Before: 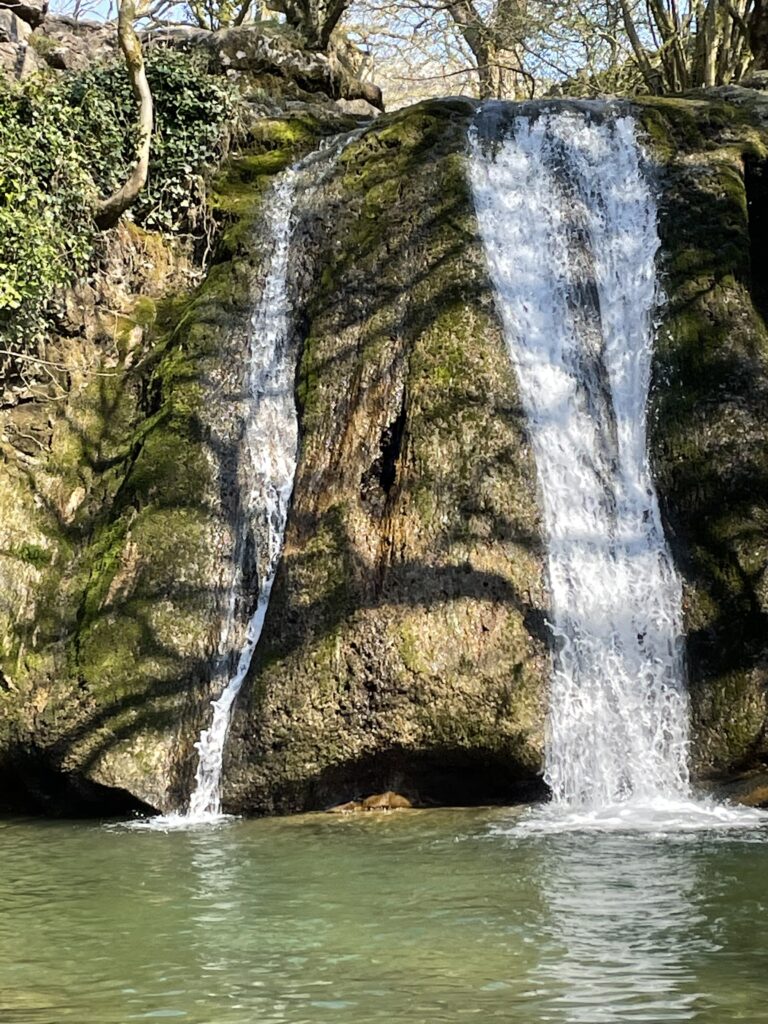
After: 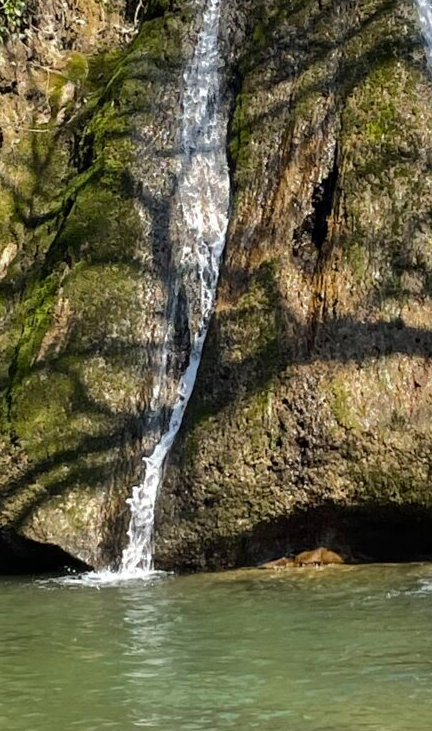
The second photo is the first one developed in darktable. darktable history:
crop: left 8.966%, top 23.852%, right 34.699%, bottom 4.703%
tone curve: curves: ch0 [(0, 0) (0.568, 0.517) (0.8, 0.717) (1, 1)]
